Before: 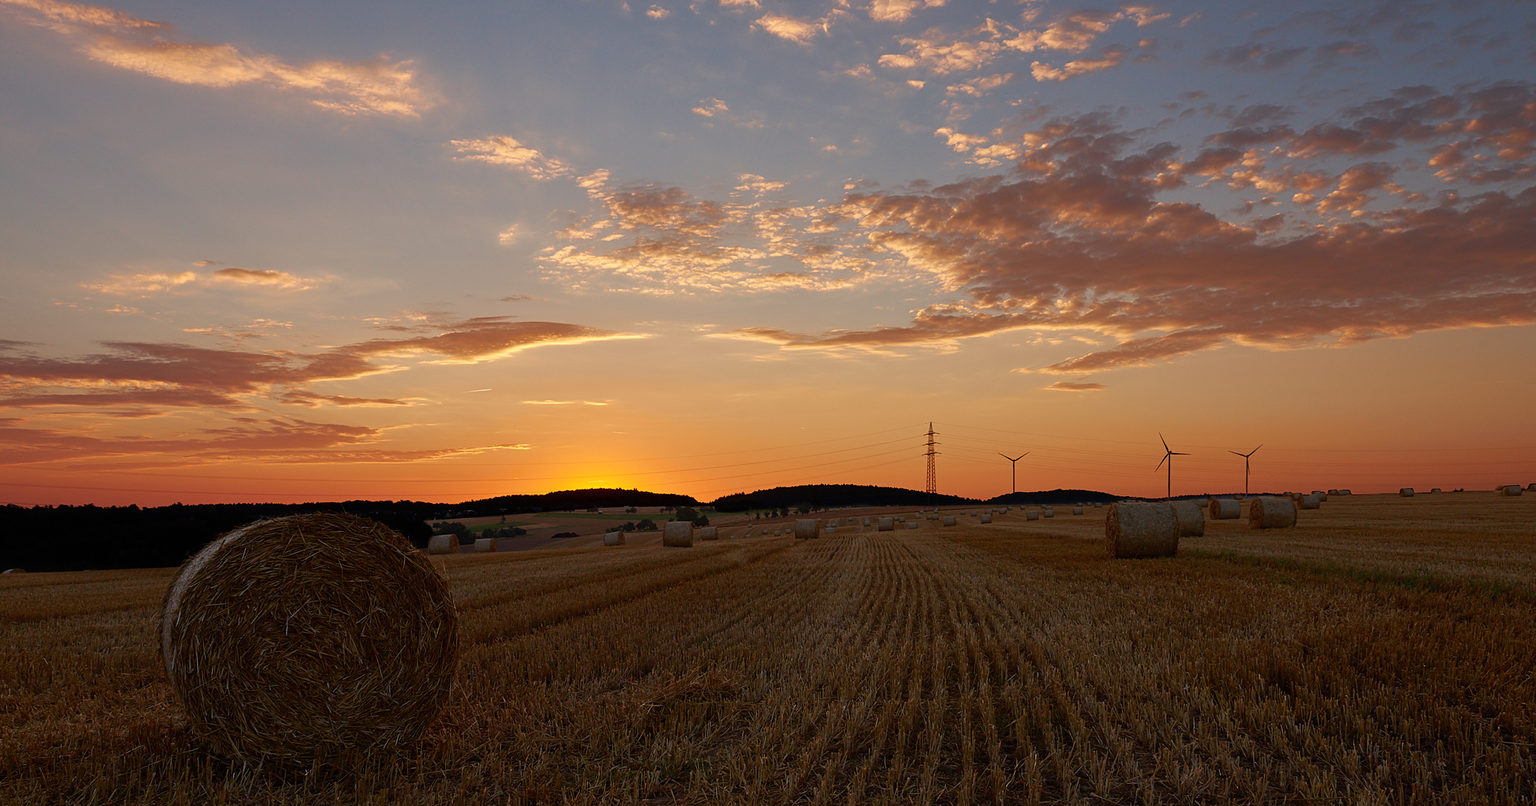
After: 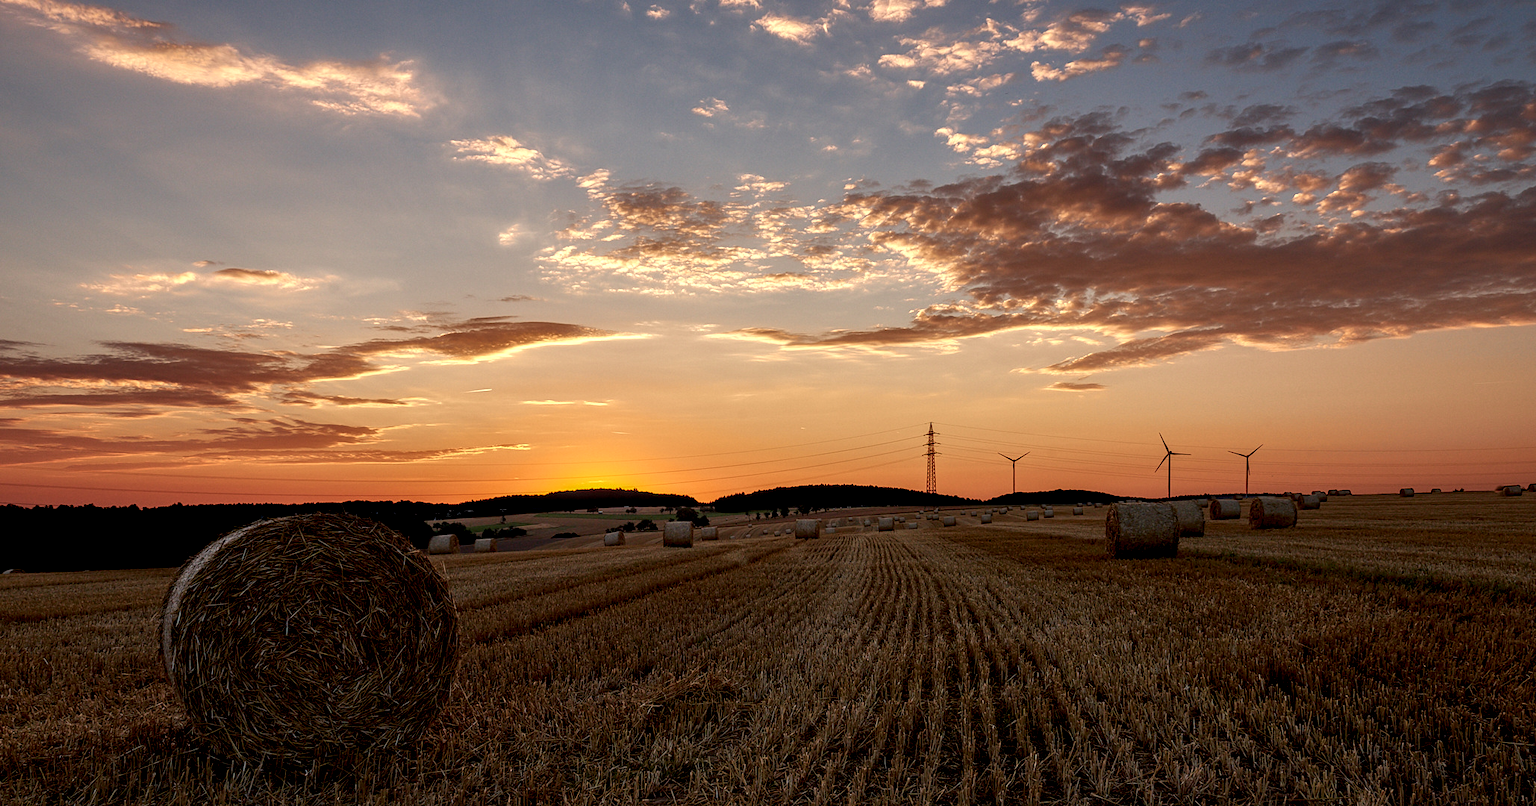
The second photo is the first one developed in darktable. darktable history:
local contrast: highlights 19%, detail 187%
